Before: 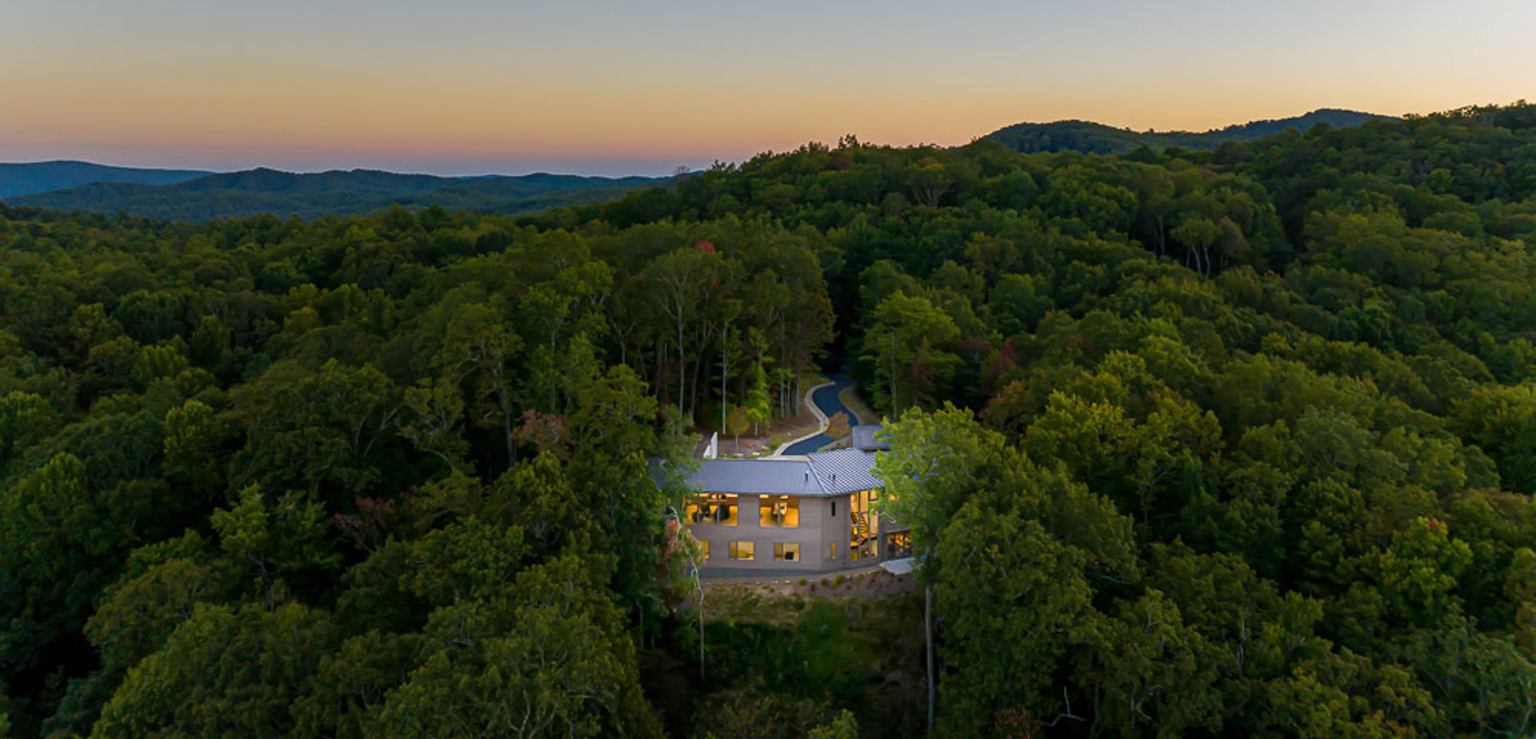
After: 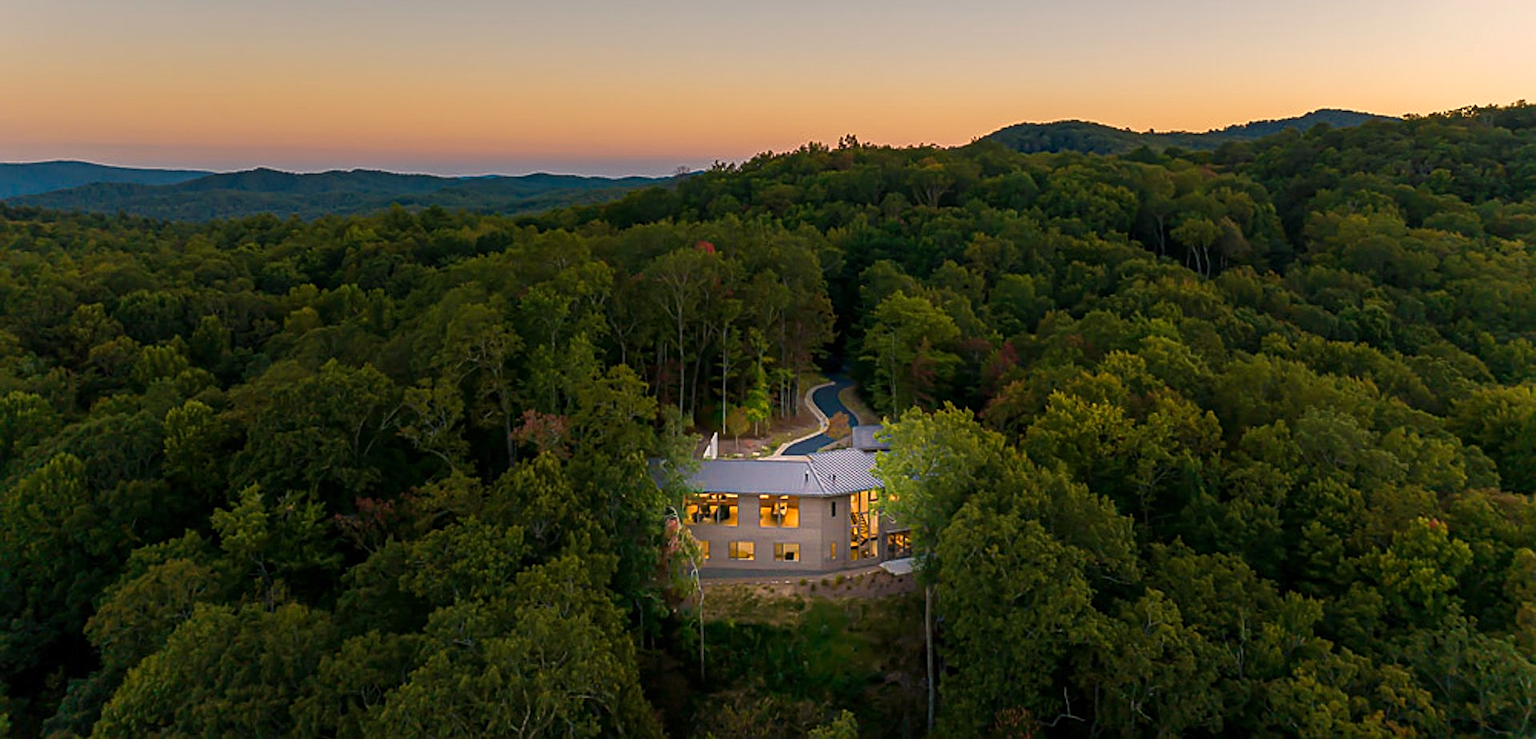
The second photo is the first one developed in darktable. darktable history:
white balance: red 1.127, blue 0.943
color correction: highlights a* -2.68, highlights b* 2.57
sharpen: on, module defaults
